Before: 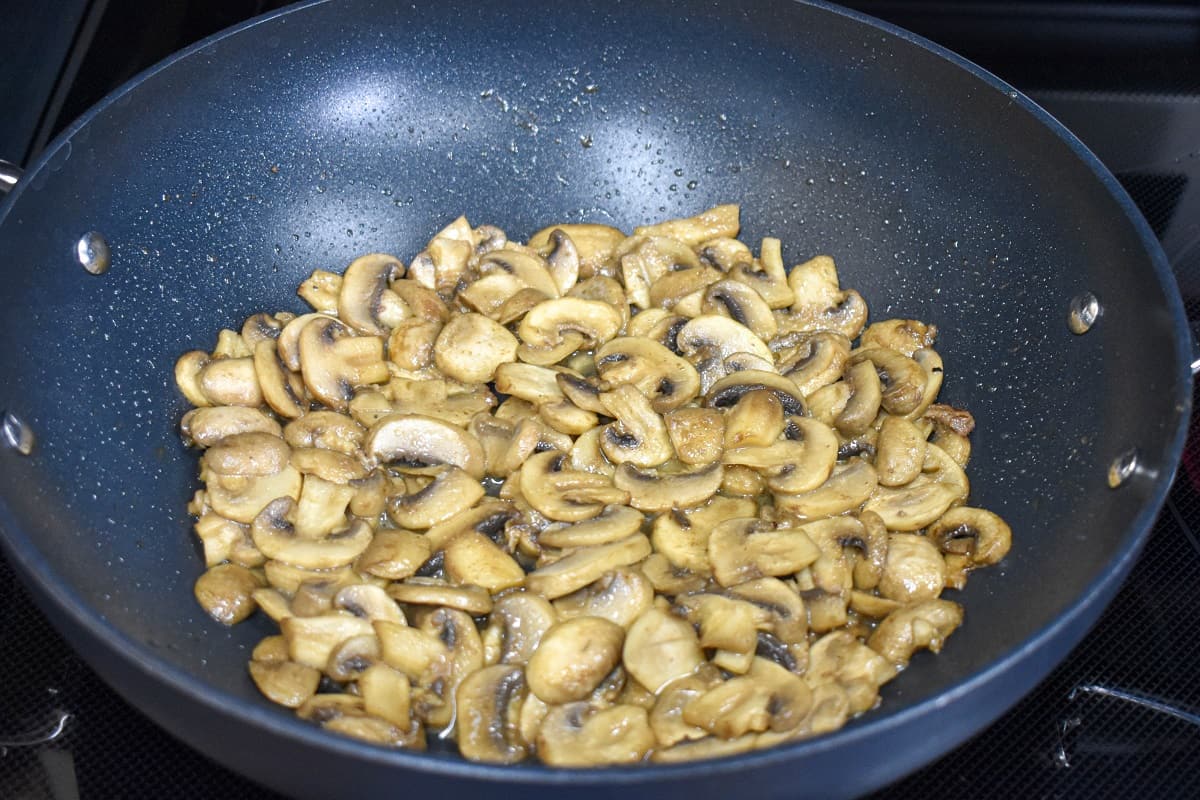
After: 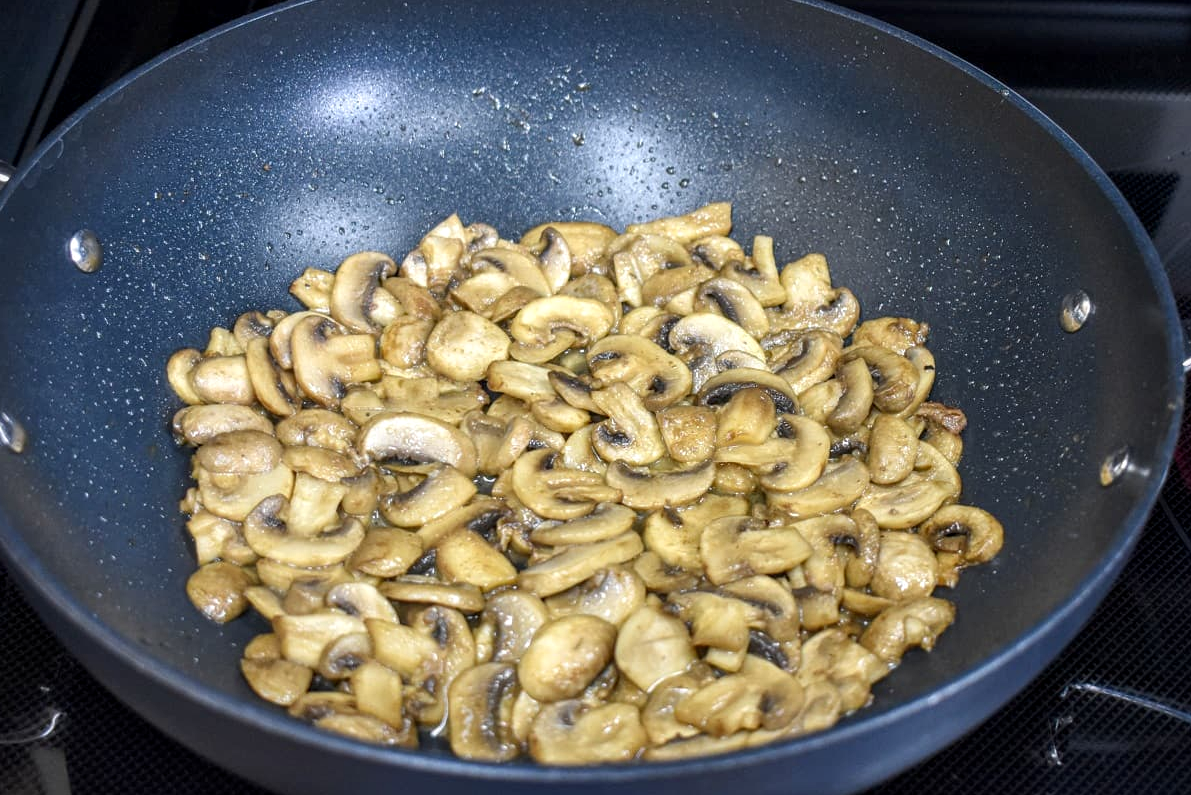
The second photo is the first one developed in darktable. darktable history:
crop and rotate: left 0.683%, top 0.262%, bottom 0.291%
local contrast: on, module defaults
